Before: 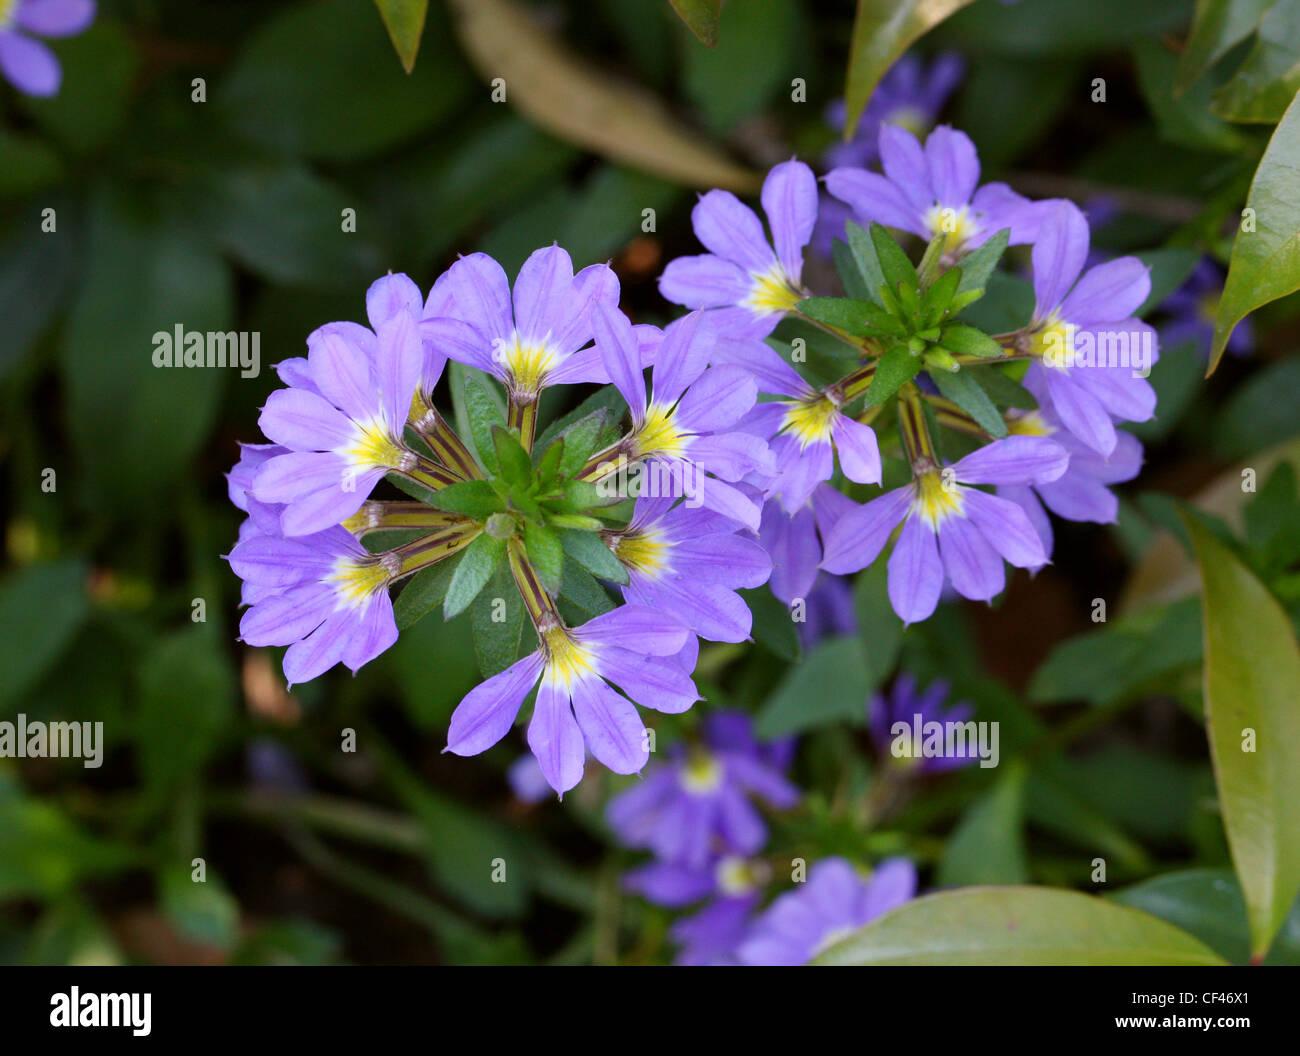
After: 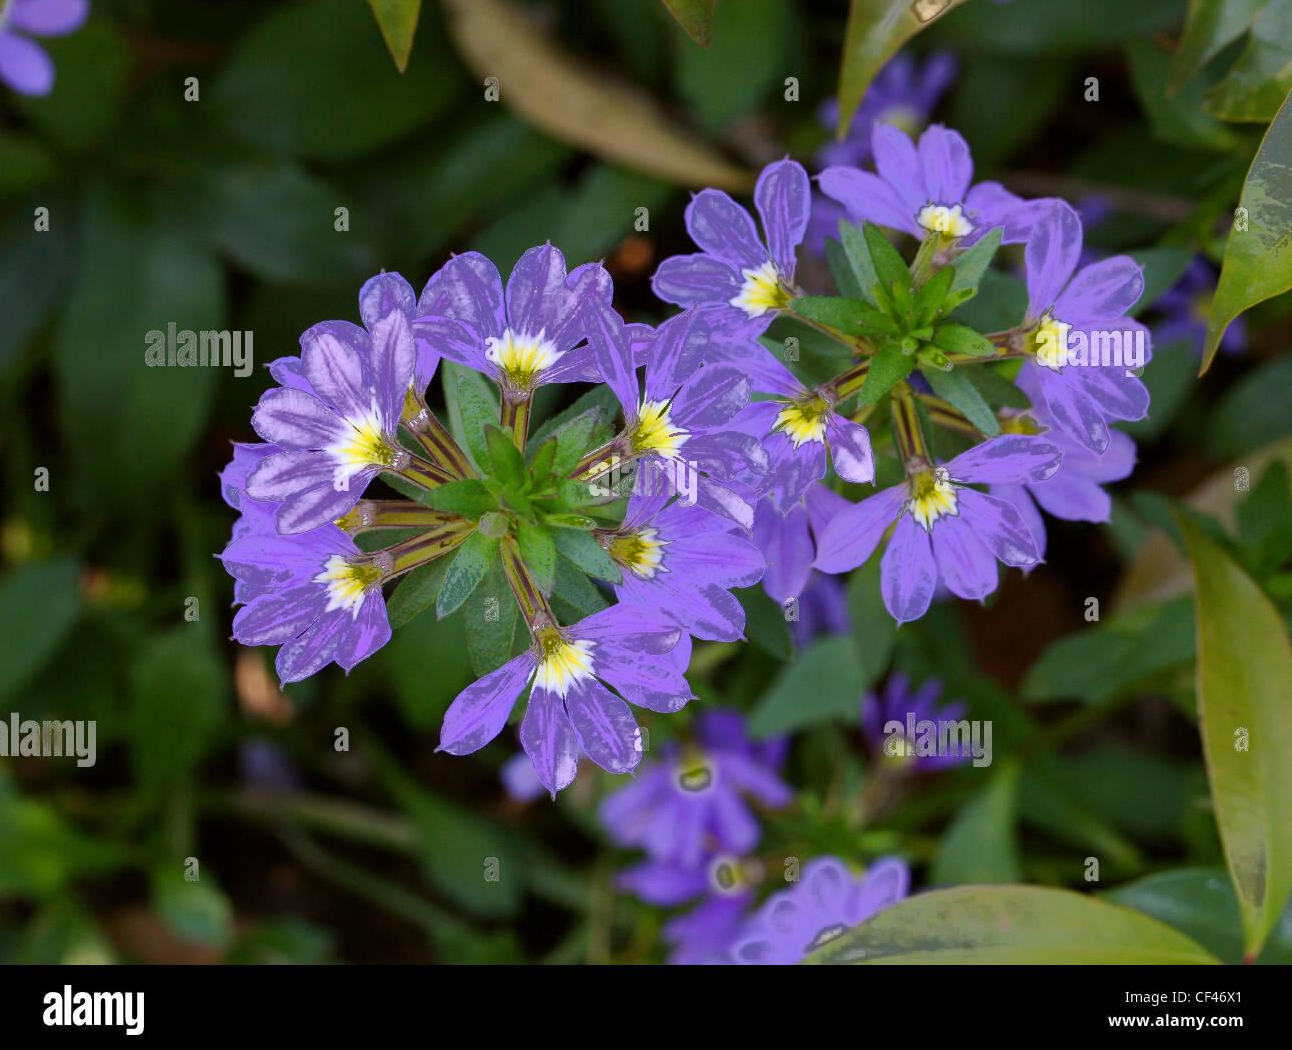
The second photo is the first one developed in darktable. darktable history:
crop and rotate: left 0.614%, top 0.179%, bottom 0.309%
fill light: exposure -0.73 EV, center 0.69, width 2.2
